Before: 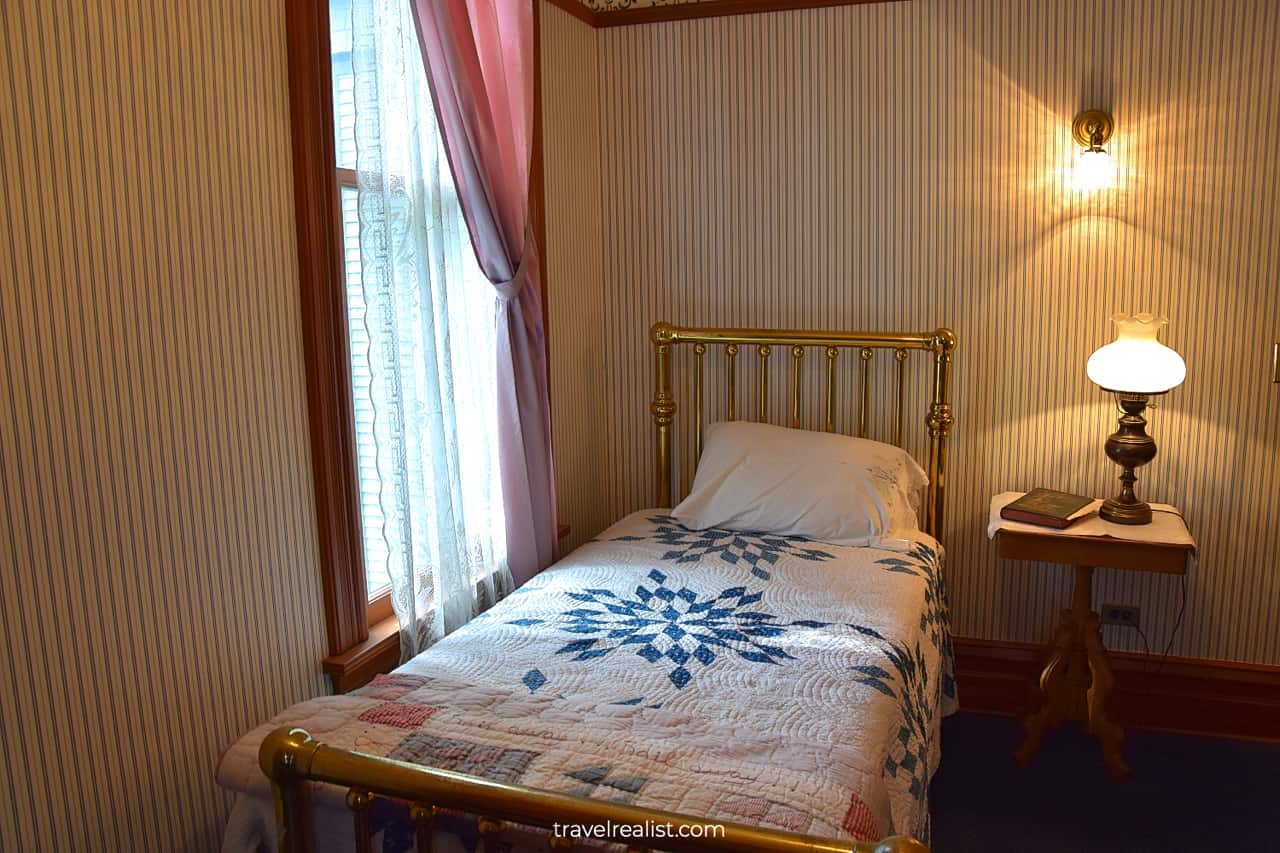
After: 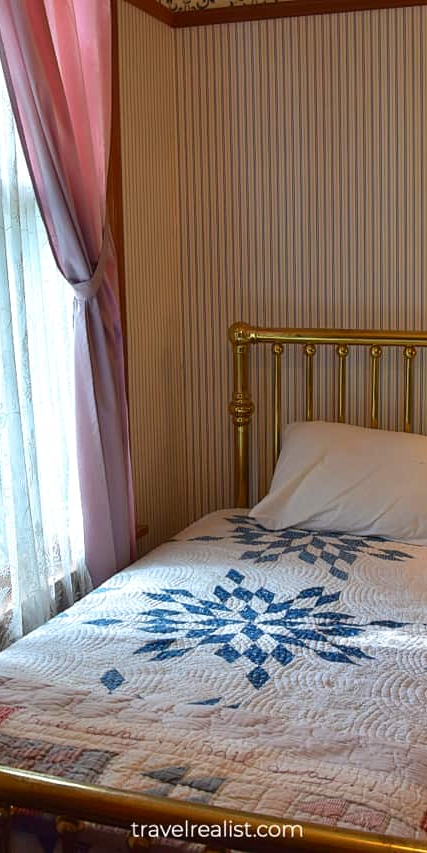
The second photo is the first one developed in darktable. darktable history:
crop: left 33.032%, right 33.57%
